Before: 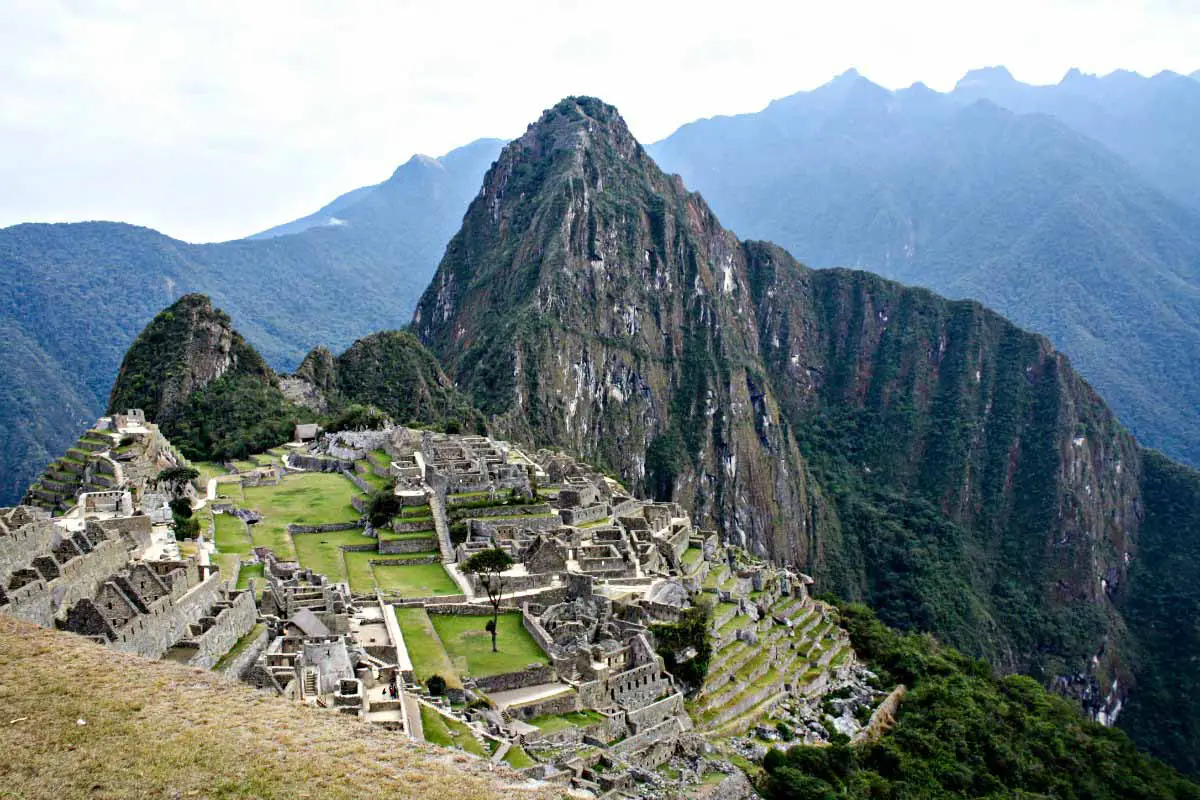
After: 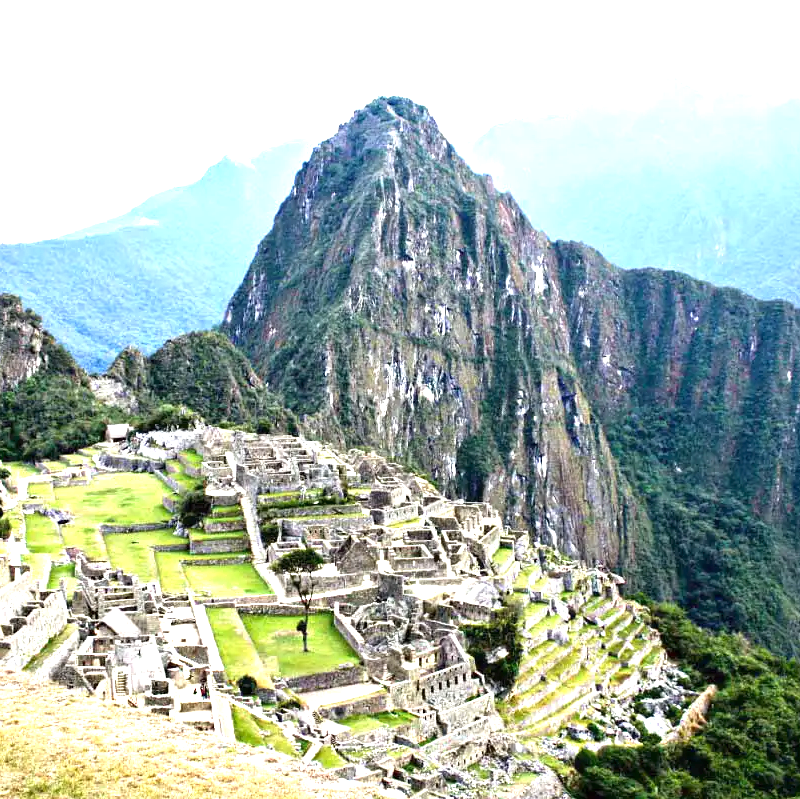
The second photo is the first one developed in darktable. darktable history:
exposure: black level correction 0, exposure 1.45 EV, compensate exposure bias true, compensate highlight preservation false
crop and rotate: left 15.754%, right 17.579%
